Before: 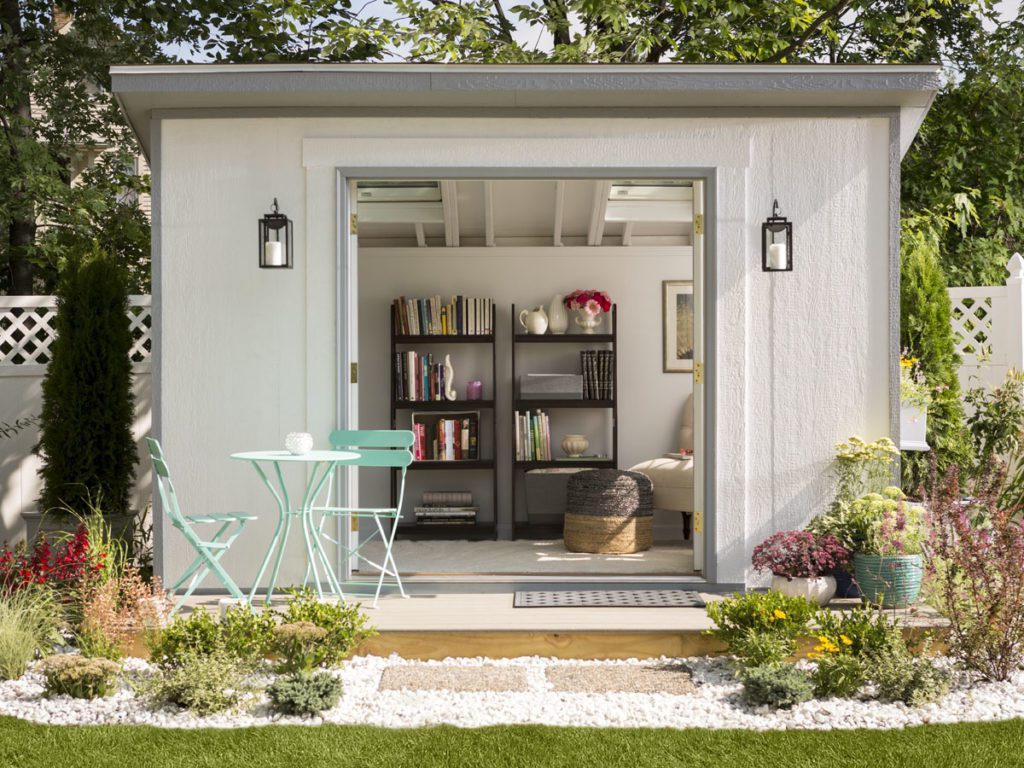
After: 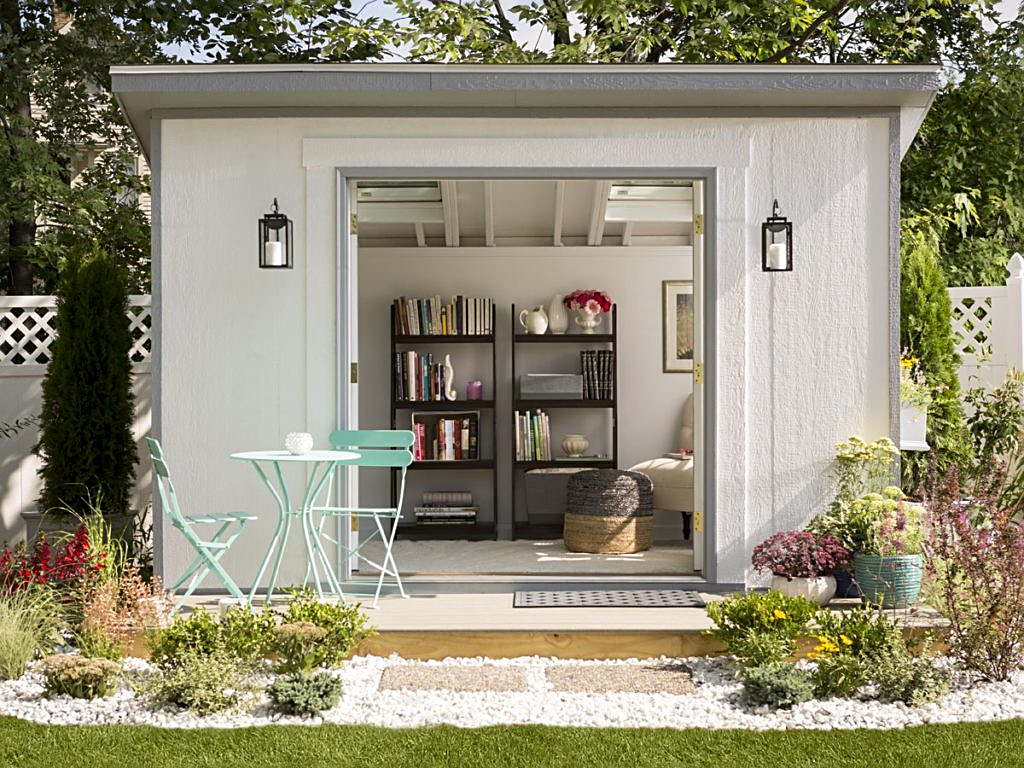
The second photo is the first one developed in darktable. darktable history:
sharpen: on, module defaults
exposure: black level correction 0.001, compensate highlight preservation false
tone equalizer: on, module defaults
